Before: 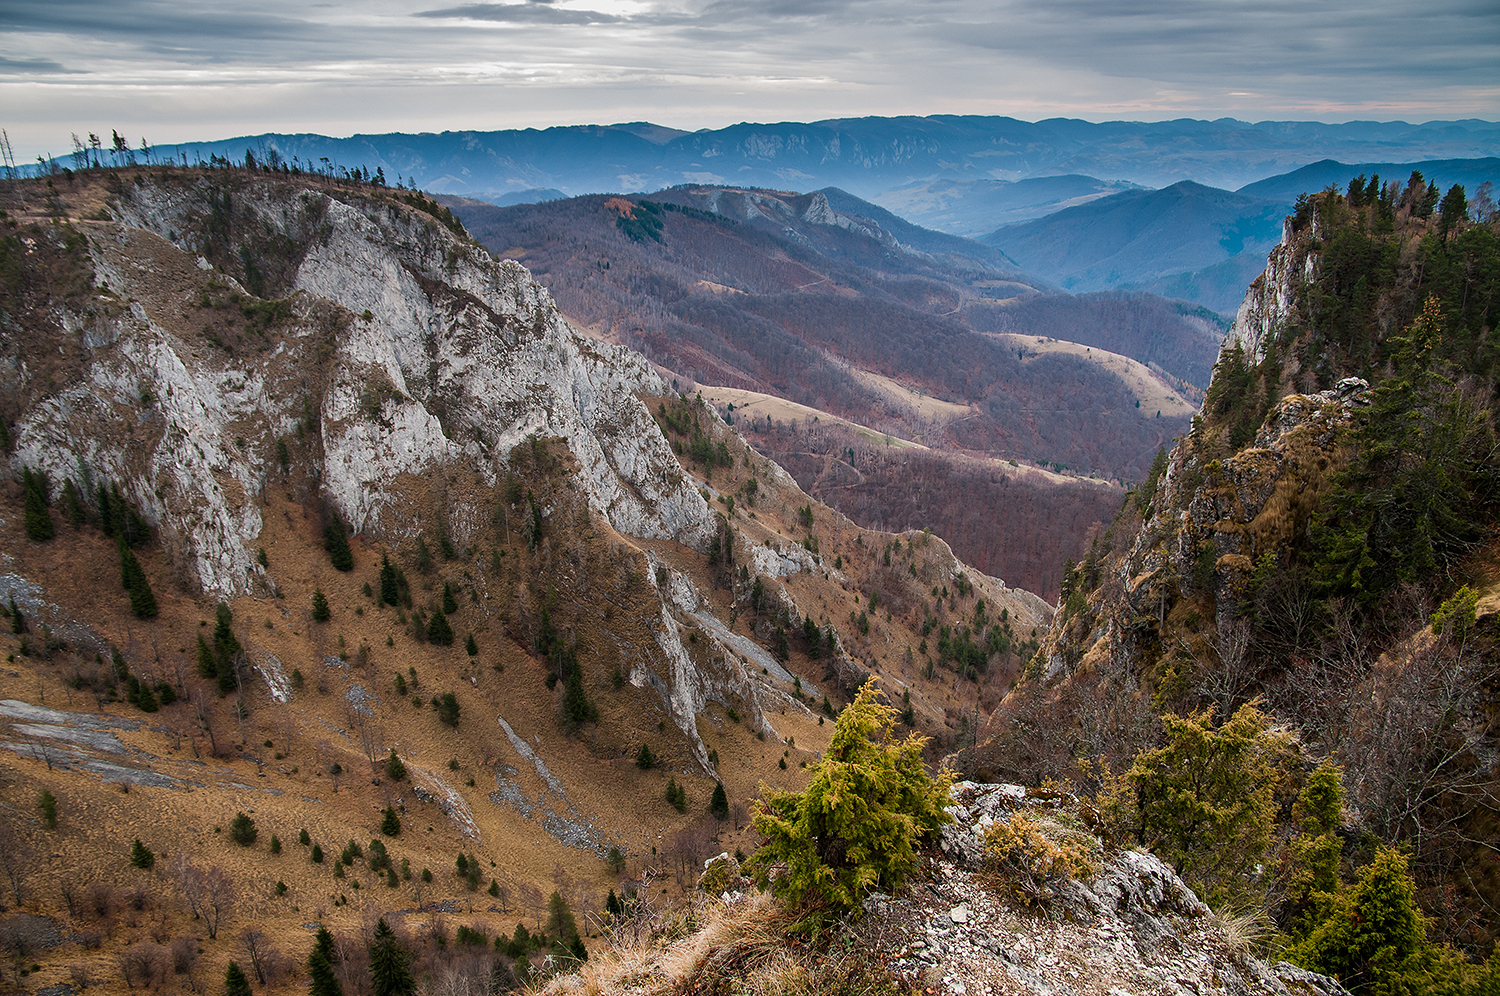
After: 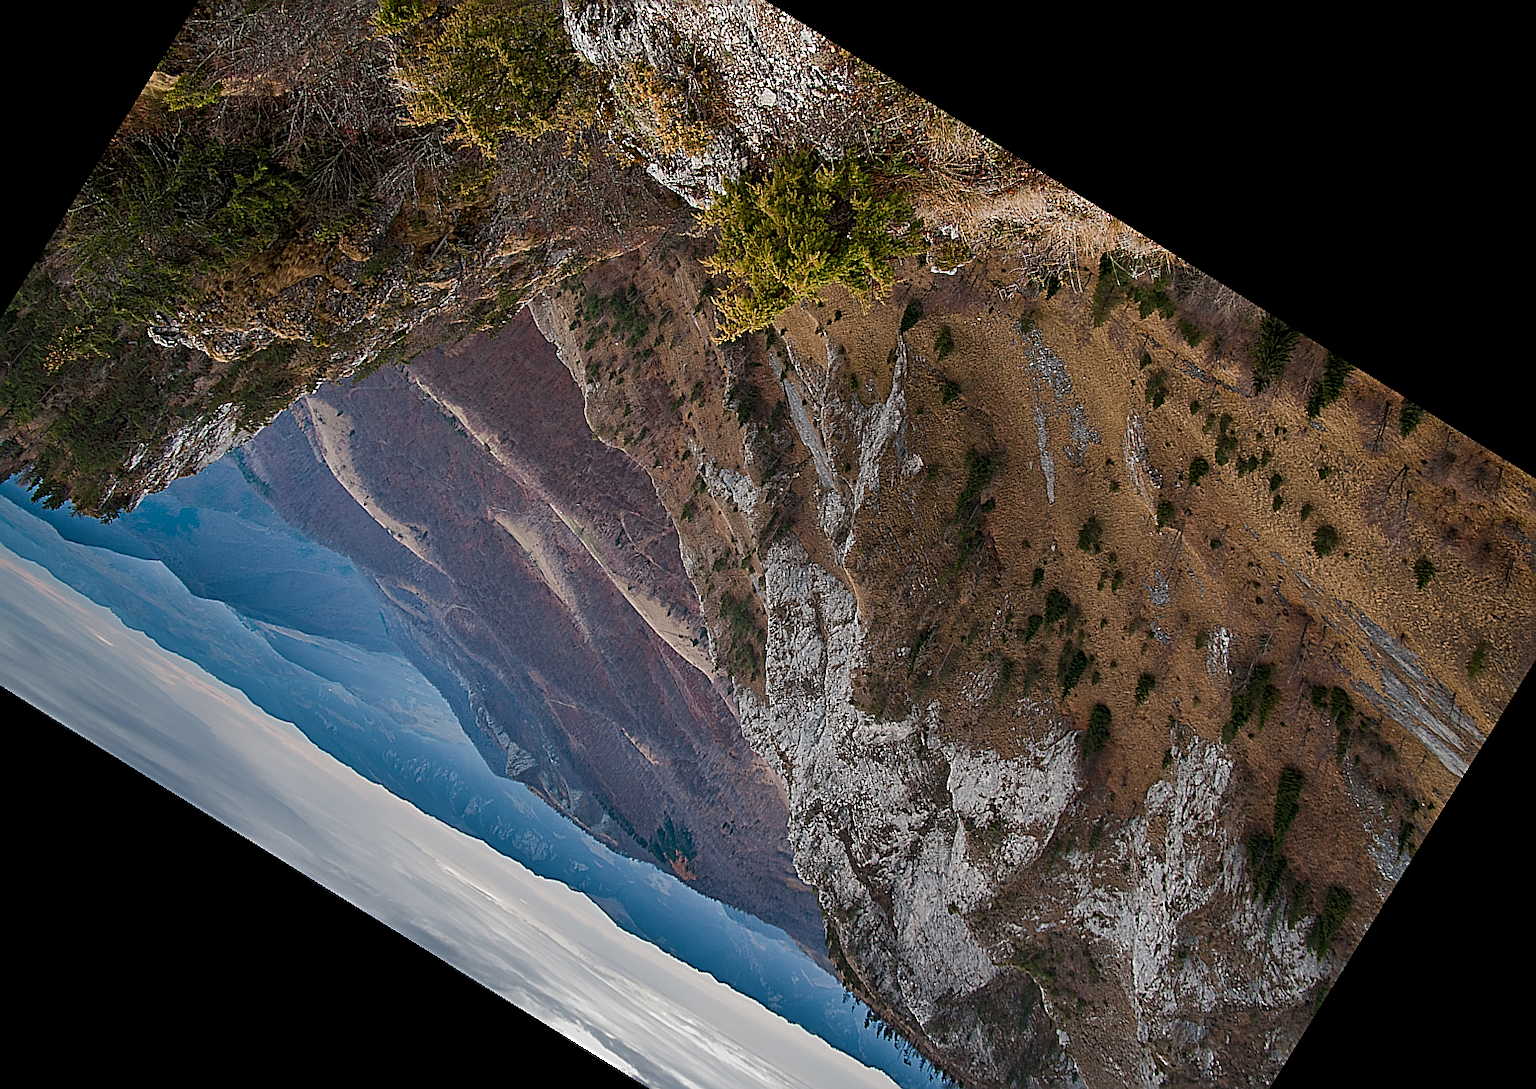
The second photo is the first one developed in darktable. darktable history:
crop and rotate: angle 148.16°, left 9.176%, top 15.622%, right 4.47%, bottom 17.029%
sharpen: amount 0.89
tone equalizer: -8 EV 0.225 EV, -7 EV 0.413 EV, -6 EV 0.432 EV, -5 EV 0.248 EV, -3 EV -0.263 EV, -2 EV -0.415 EV, -1 EV -0.426 EV, +0 EV -0.262 EV
